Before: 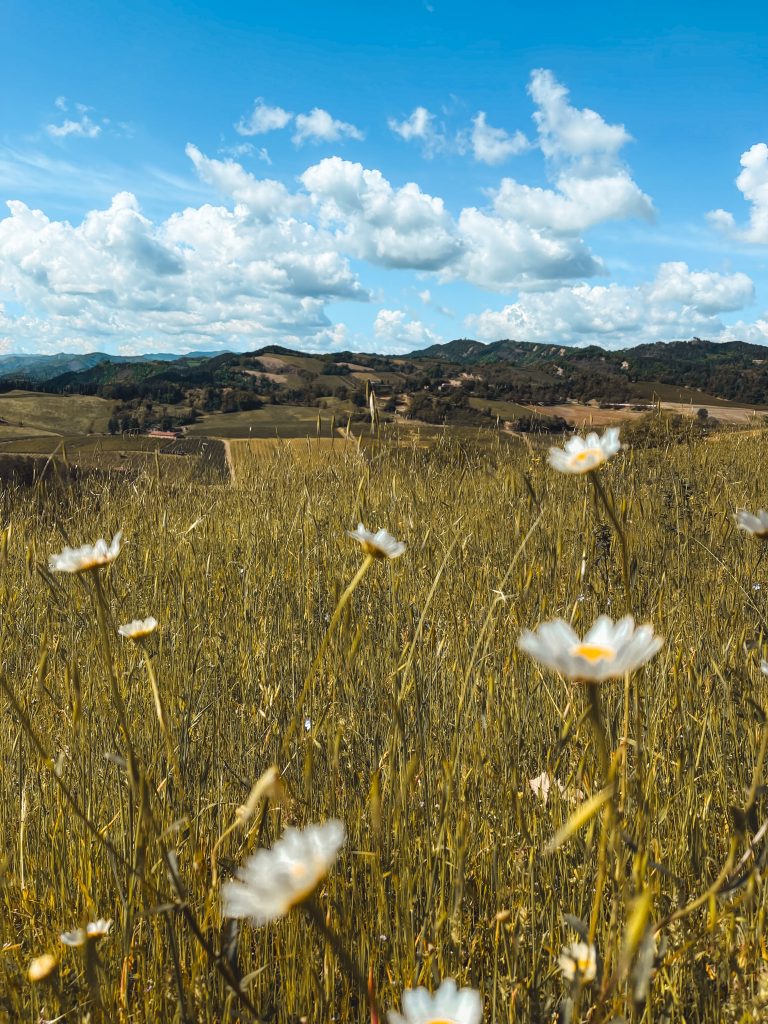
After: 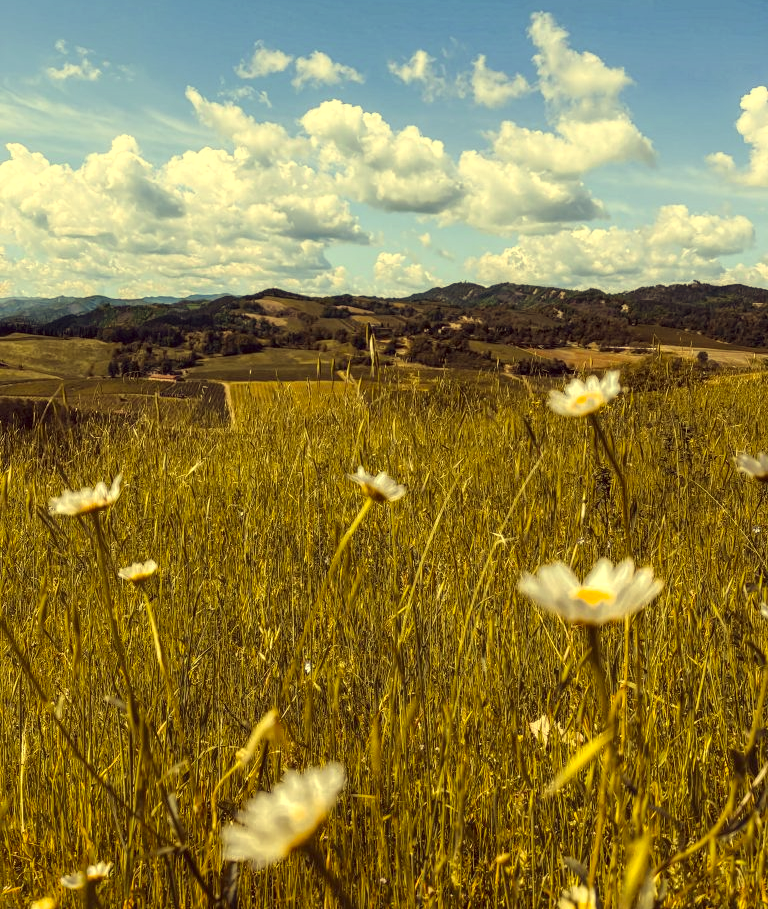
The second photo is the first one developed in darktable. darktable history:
local contrast: shadows 94%
crop and rotate: top 5.609%, bottom 5.609%
color correction: highlights a* -0.482, highlights b* 40, shadows a* 9.8, shadows b* -0.161
